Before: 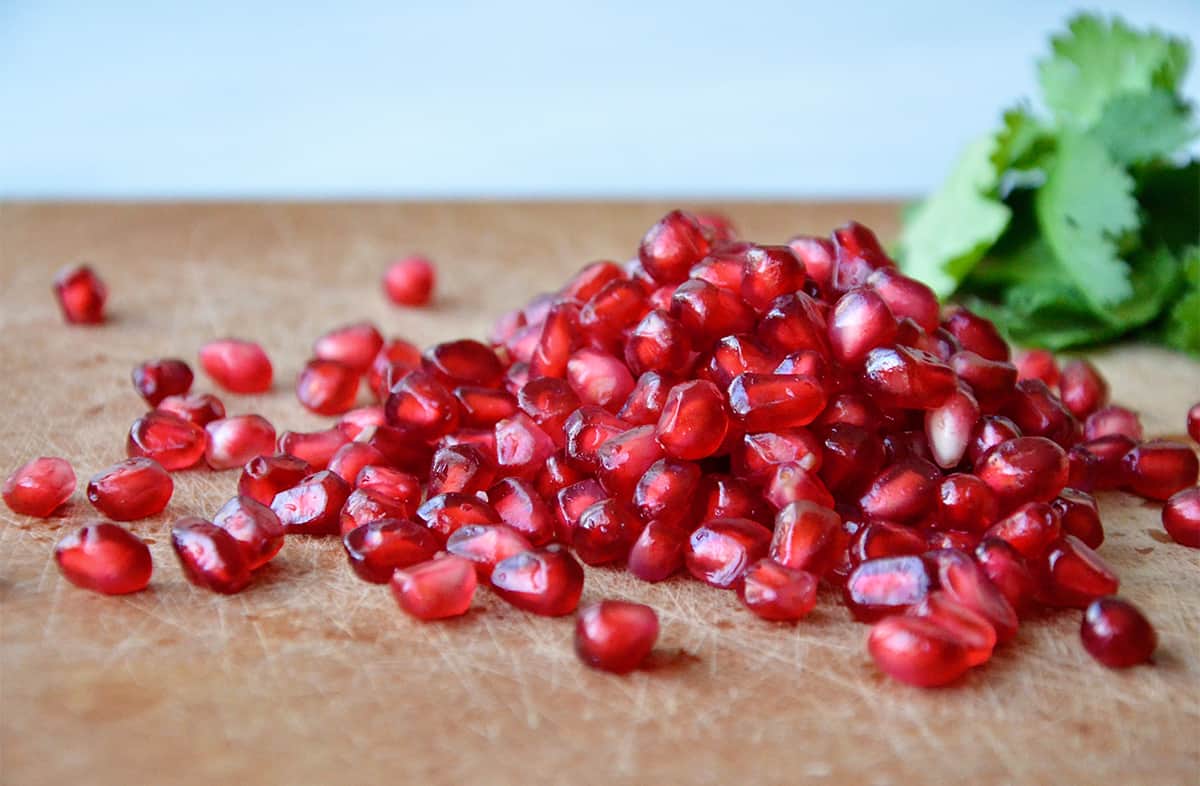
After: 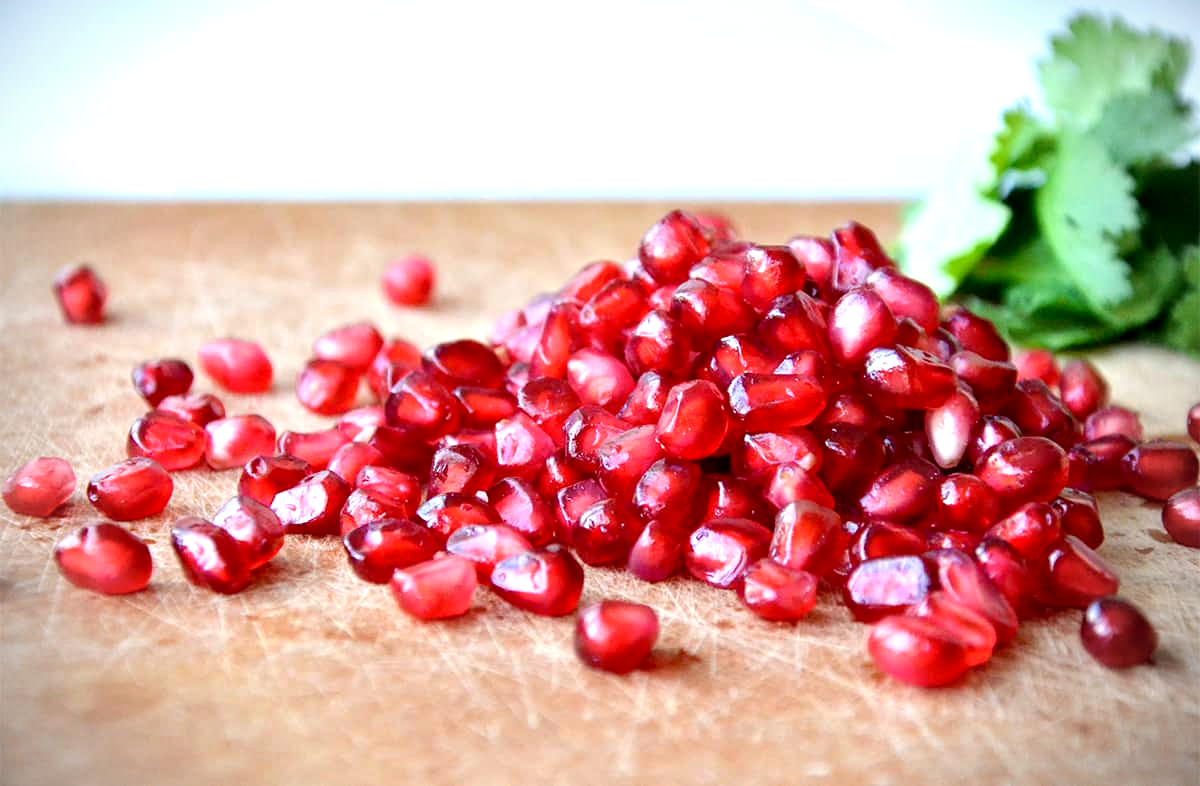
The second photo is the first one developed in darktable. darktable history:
vignetting: width/height ratio 1.093, unbound false
tone equalizer: -8 EV -0.448 EV, -7 EV -0.424 EV, -6 EV -0.373 EV, -5 EV -0.237 EV, -3 EV 0.25 EV, -2 EV 0.306 EV, -1 EV 0.401 EV, +0 EV 0.428 EV
exposure: black level correction 0.004, exposure 0.388 EV, compensate exposure bias true, compensate highlight preservation false
